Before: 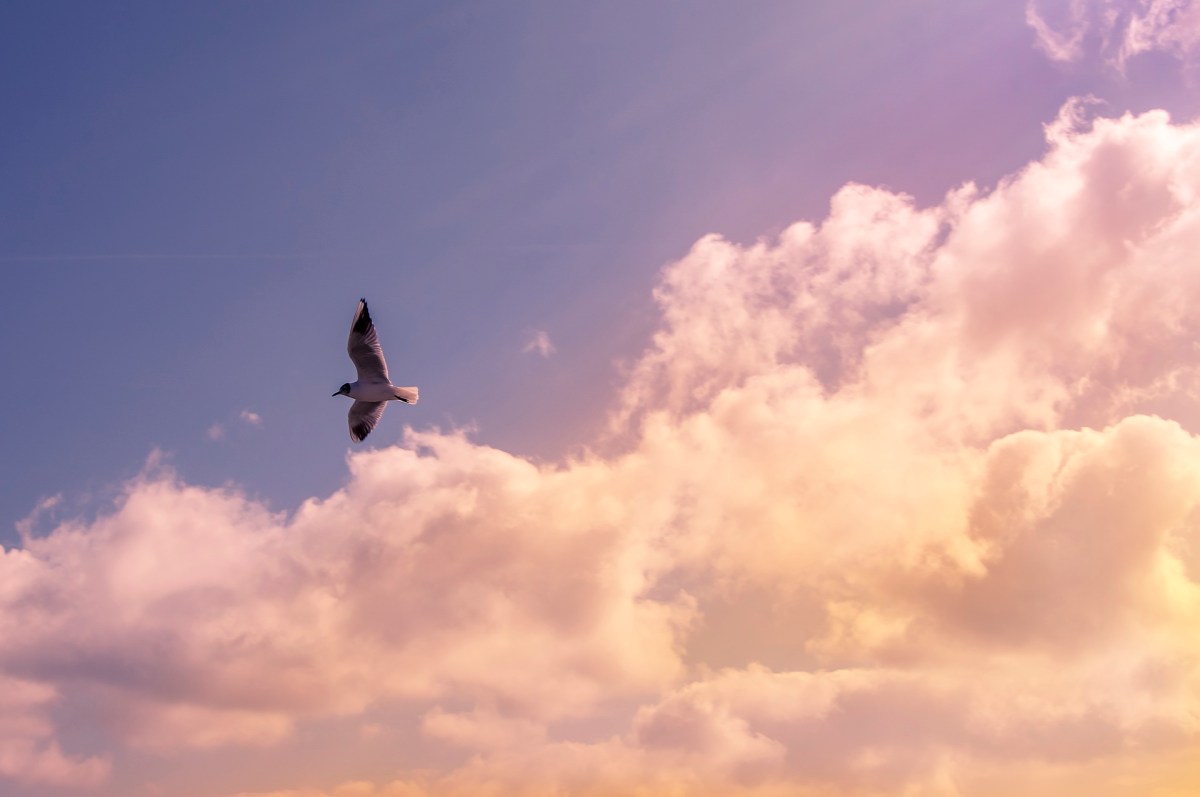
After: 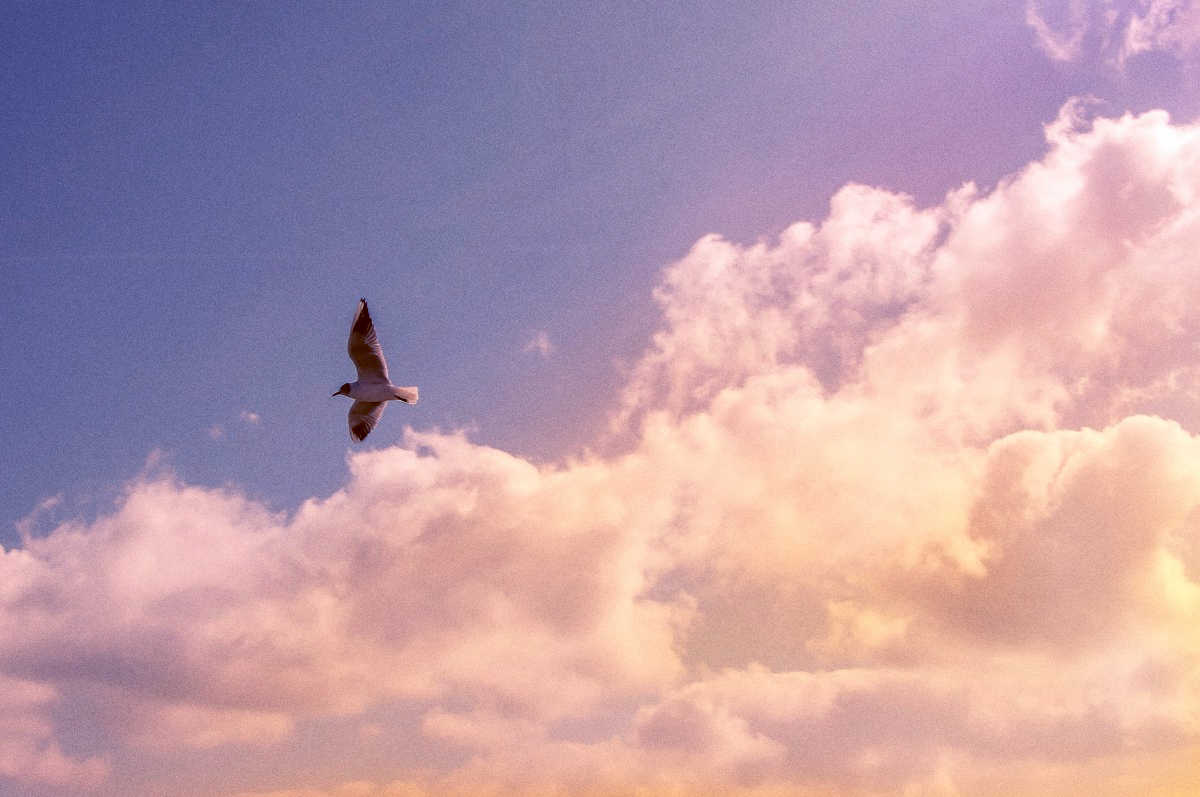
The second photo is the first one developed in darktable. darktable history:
grain: coarseness 0.09 ISO
exposure: black level correction -0.003, exposure 0.04 EV, compensate highlight preservation false
color correction: highlights a* -0.182, highlights b* -0.124
color balance: lift [1, 1.015, 1.004, 0.985], gamma [1, 0.958, 0.971, 1.042], gain [1, 0.956, 0.977, 1.044]
